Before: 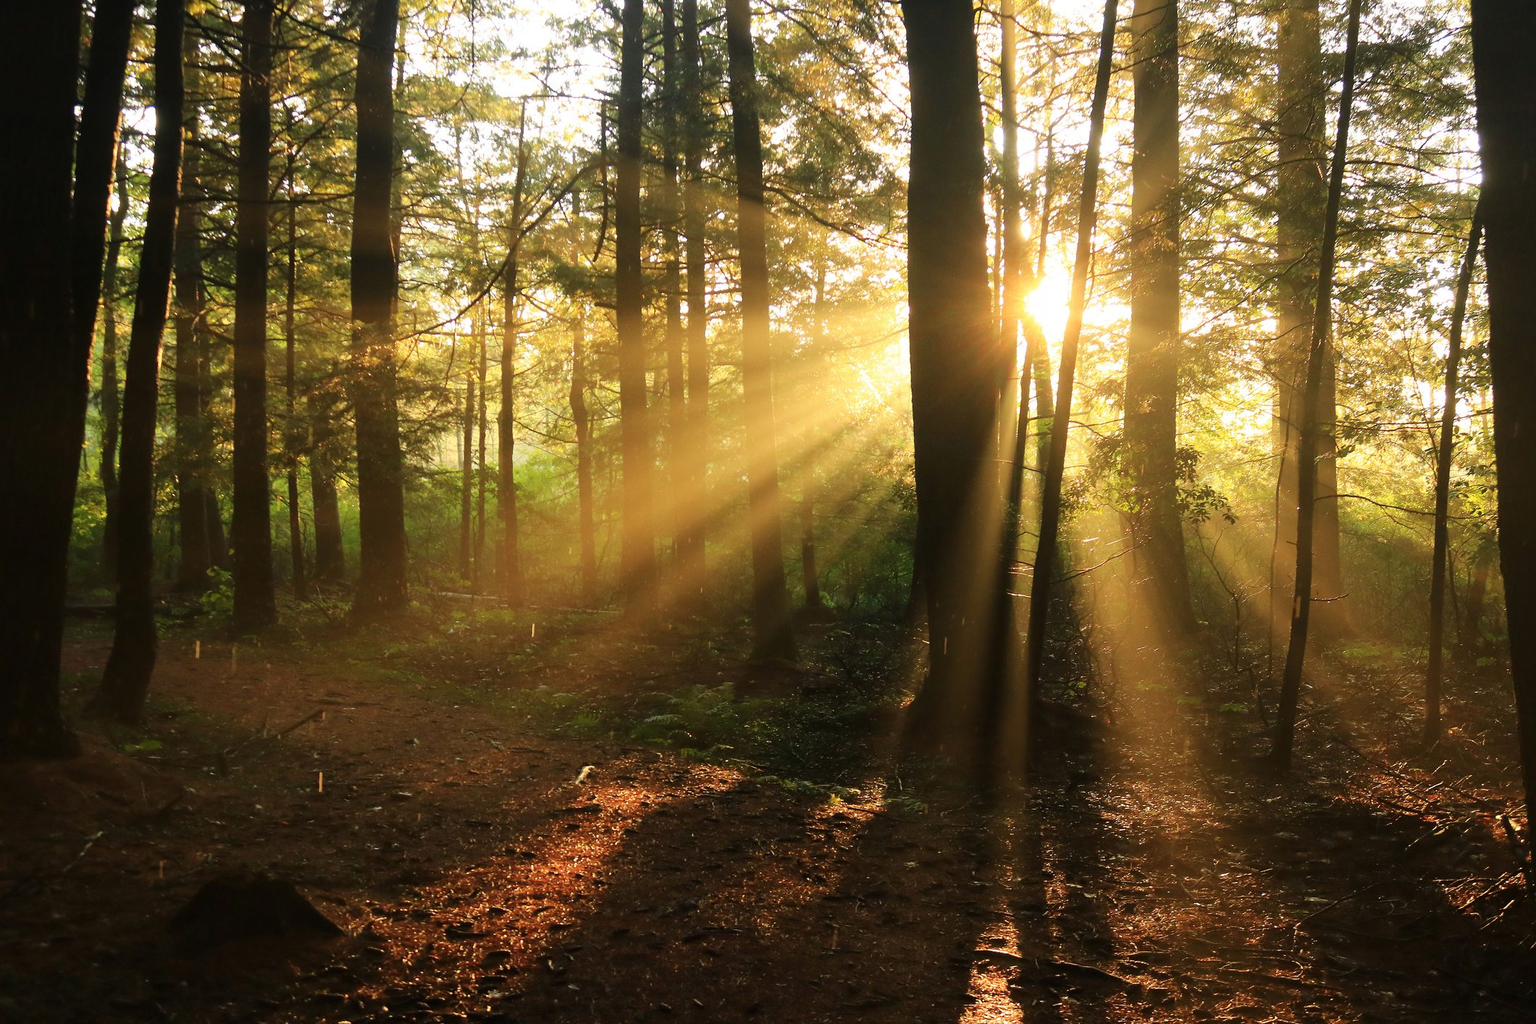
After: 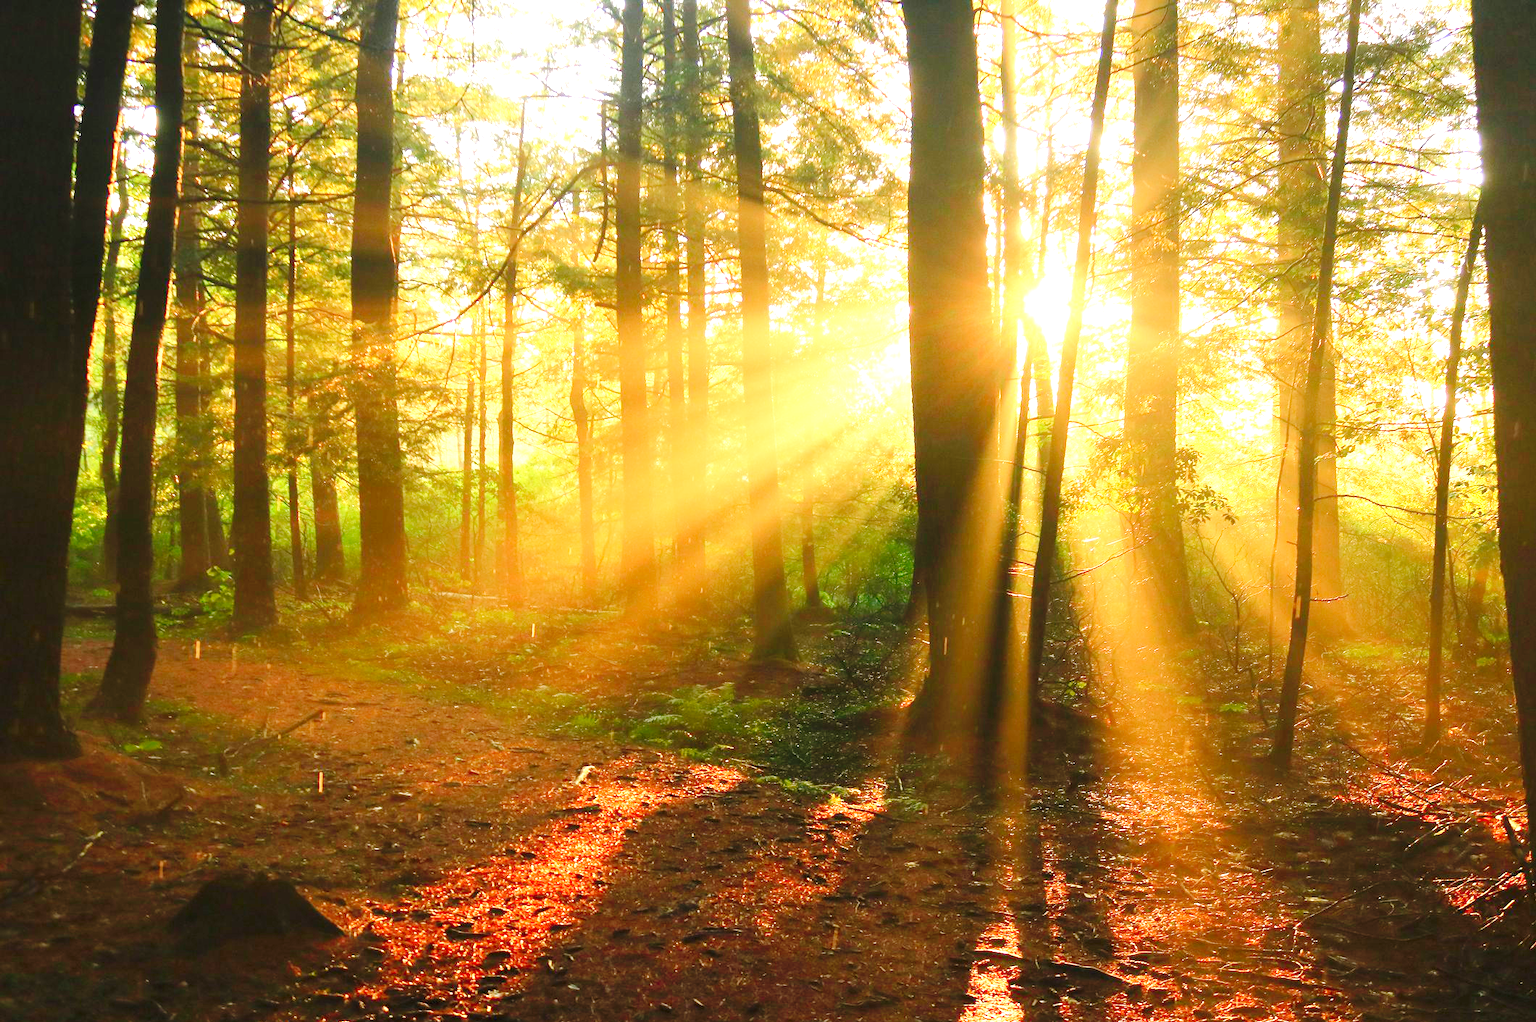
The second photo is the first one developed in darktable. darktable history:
tone curve: curves: ch0 [(0, 0) (0.091, 0.077) (0.389, 0.458) (0.745, 0.82) (0.856, 0.899) (0.92, 0.938) (1, 0.973)]; ch1 [(0, 0) (0.437, 0.404) (0.5, 0.5) (0.529, 0.55) (0.58, 0.6) (0.616, 0.649) (1, 1)]; ch2 [(0, 0) (0.442, 0.415) (0.5, 0.5) (0.535, 0.557) (0.585, 0.62) (1, 1)], preserve colors none
levels: levels [0.008, 0.318, 0.836]
crop: bottom 0.074%
